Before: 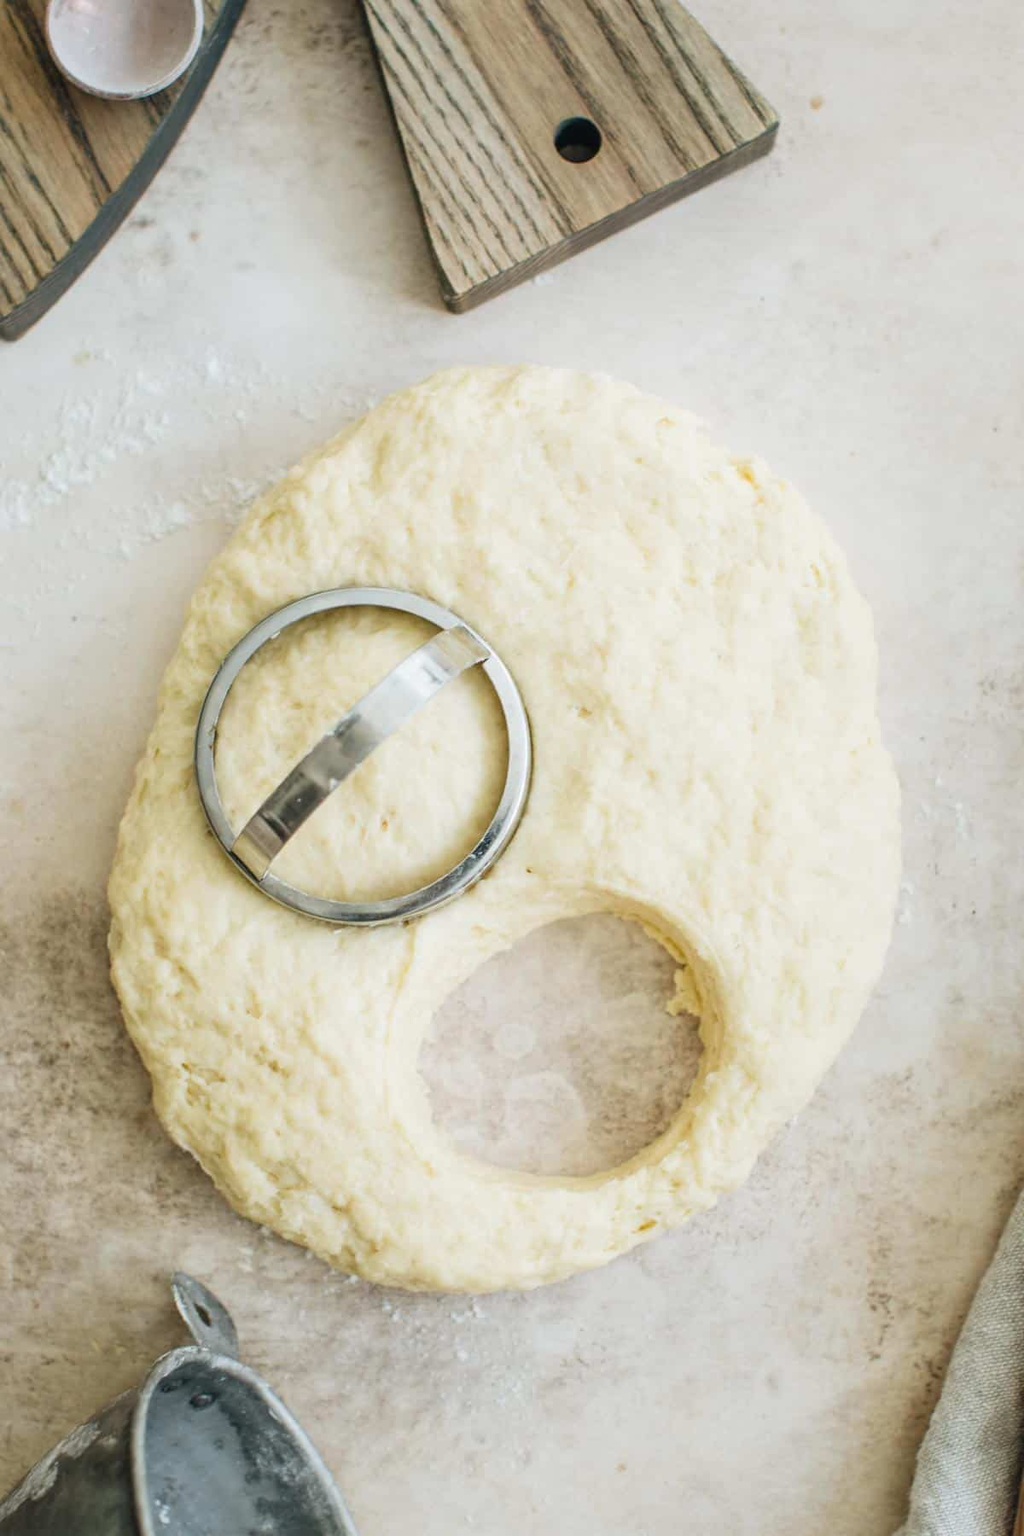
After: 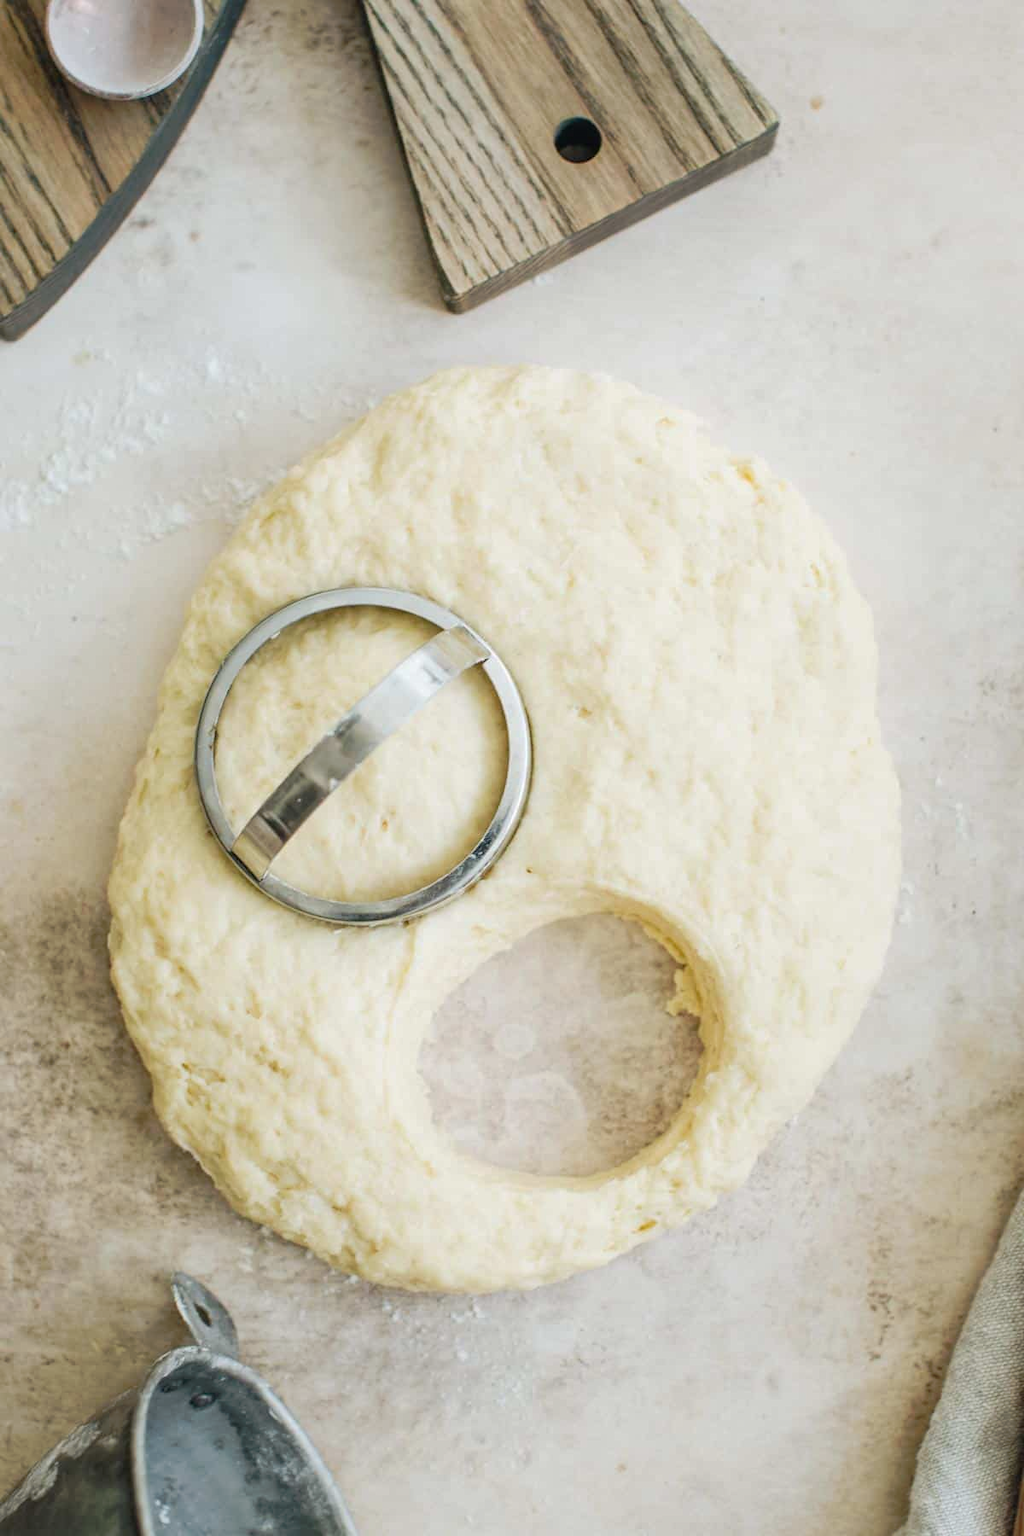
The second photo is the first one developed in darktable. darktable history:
tone curve: curves: ch0 [(0, 0) (0.003, 0.012) (0.011, 0.015) (0.025, 0.027) (0.044, 0.045) (0.069, 0.064) (0.1, 0.093) (0.136, 0.133) (0.177, 0.177) (0.224, 0.221) (0.277, 0.272) (0.335, 0.342) (0.399, 0.398) (0.468, 0.462) (0.543, 0.547) (0.623, 0.624) (0.709, 0.711) (0.801, 0.792) (0.898, 0.889) (1, 1)], preserve colors none
